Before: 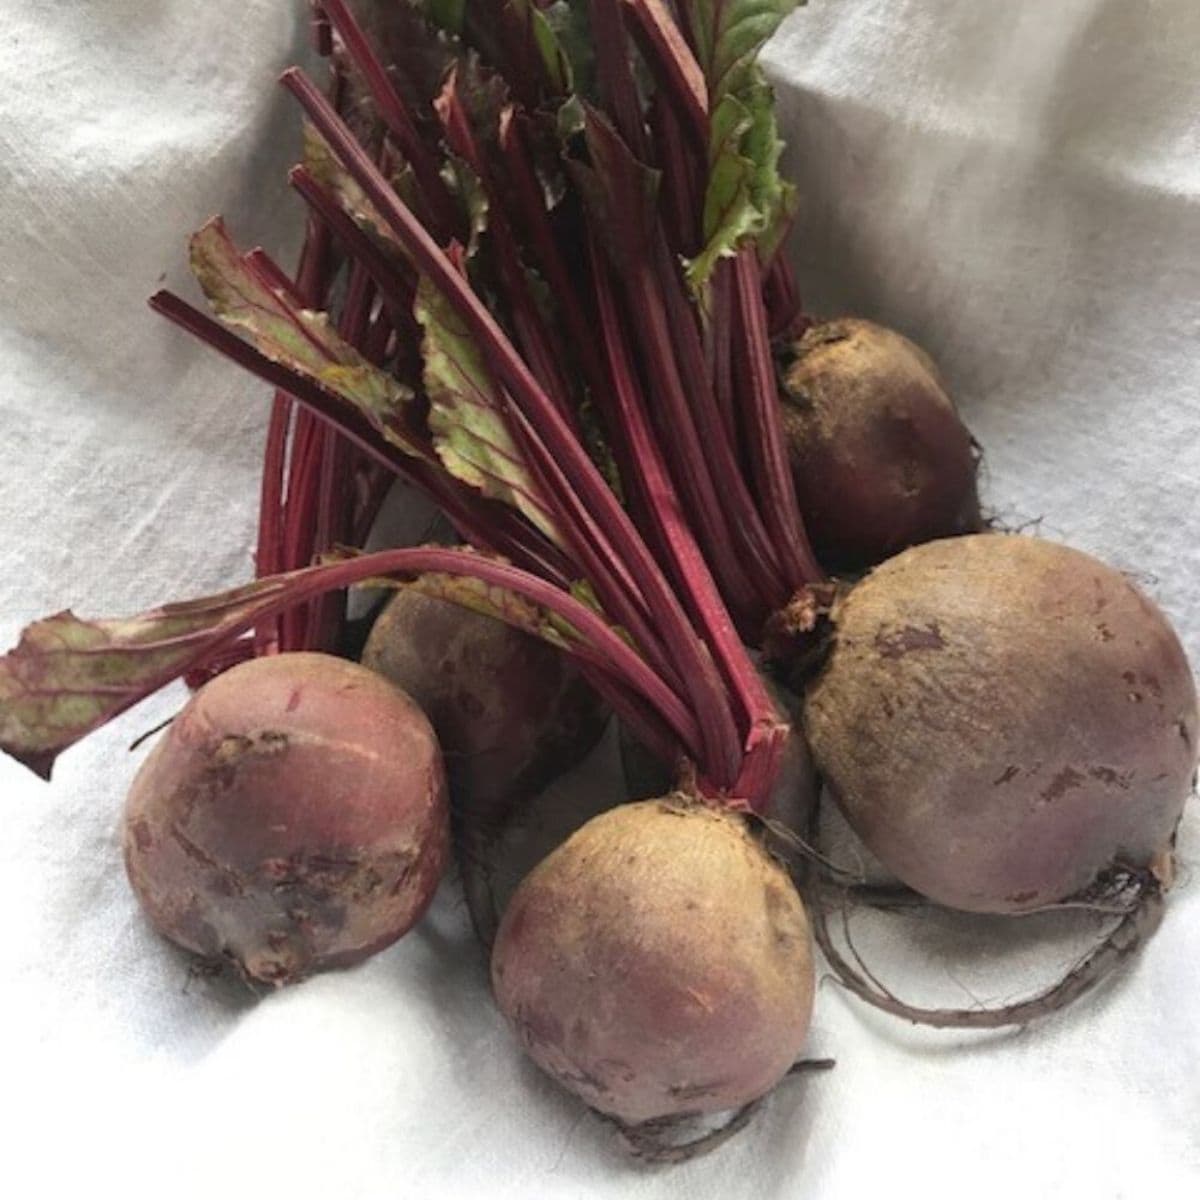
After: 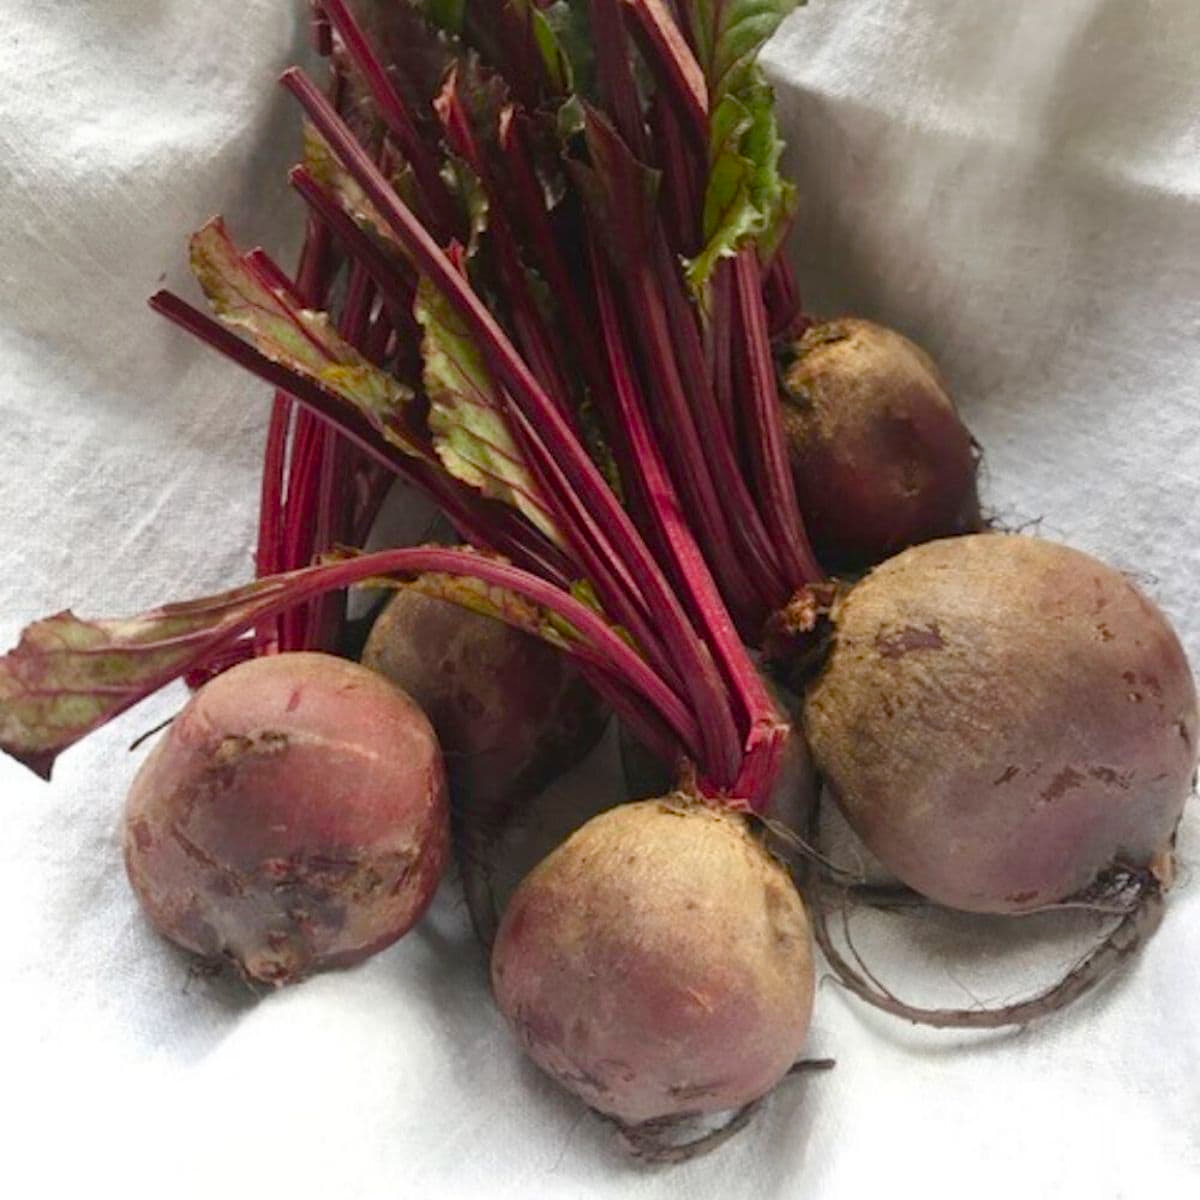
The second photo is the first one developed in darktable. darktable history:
color balance rgb: perceptual saturation grading › global saturation 20%, perceptual saturation grading › highlights -25%, perceptual saturation grading › shadows 50%
